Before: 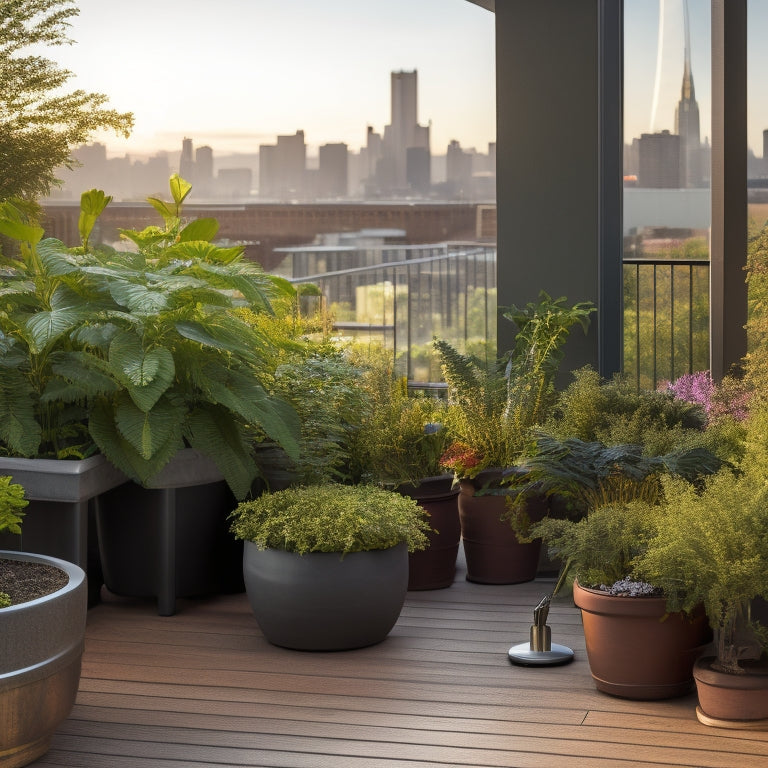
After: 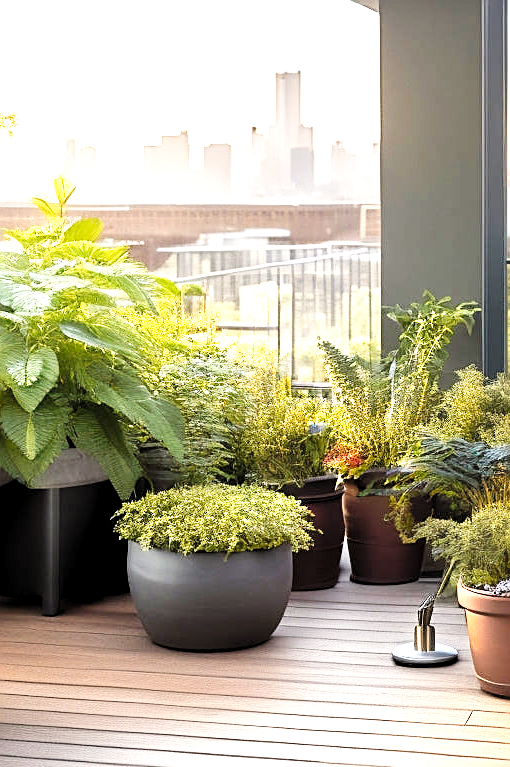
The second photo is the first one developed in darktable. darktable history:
color zones: curves: ch0 [(0.25, 0.5) (0.423, 0.5) (0.443, 0.5) (0.521, 0.756) (0.568, 0.5) (0.576, 0.5) (0.75, 0.5)]; ch1 [(0.25, 0.5) (0.423, 0.5) (0.443, 0.5) (0.539, 0.873) (0.624, 0.565) (0.631, 0.5) (0.75, 0.5)]
levels: levels [0.062, 0.494, 0.925]
base curve: curves: ch0 [(0, 0) (0.688, 0.865) (1, 1)], preserve colors none
sharpen: amount 0.492
crop and rotate: left 15.195%, right 18.366%
tone curve: curves: ch0 [(0, 0.037) (0.045, 0.055) (0.155, 0.138) (0.29, 0.325) (0.428, 0.513) (0.604, 0.71) (0.824, 0.882) (1, 0.965)]; ch1 [(0, 0) (0.339, 0.334) (0.445, 0.419) (0.476, 0.454) (0.498, 0.498) (0.53, 0.515) (0.557, 0.556) (0.609, 0.649) (0.716, 0.746) (1, 1)]; ch2 [(0, 0) (0.327, 0.318) (0.417, 0.426) (0.46, 0.453) (0.502, 0.5) (0.526, 0.52) (0.554, 0.541) (0.626, 0.65) (0.749, 0.746) (1, 1)], preserve colors none
exposure: black level correction 0.001, exposure 1 EV, compensate highlight preservation false
